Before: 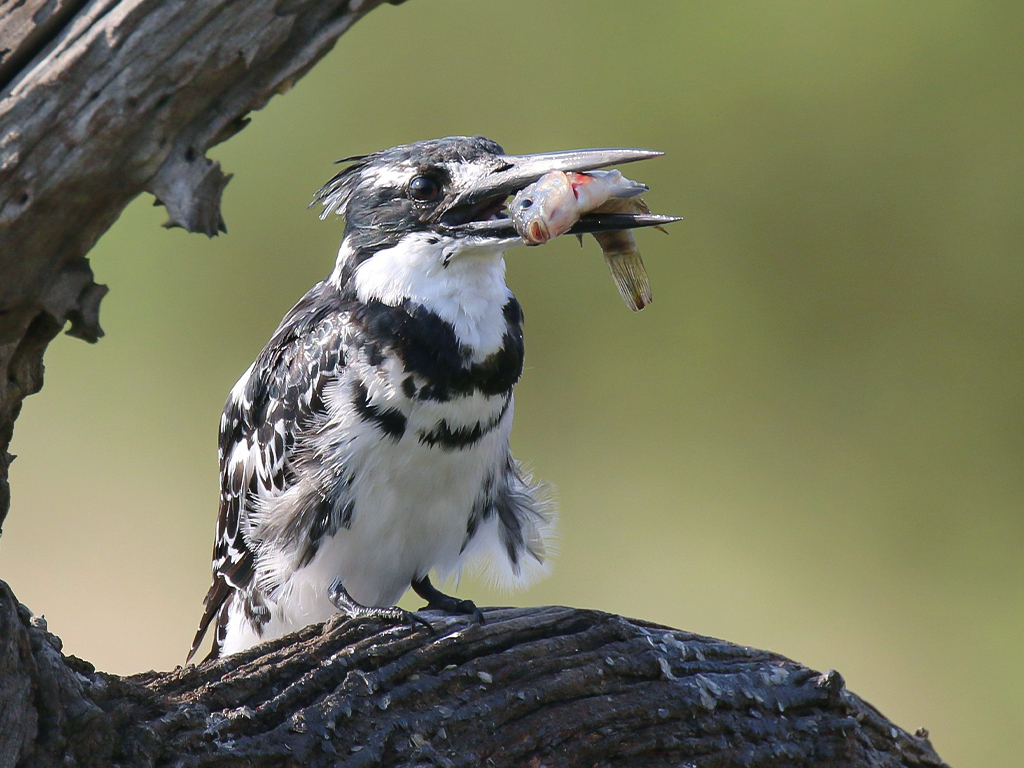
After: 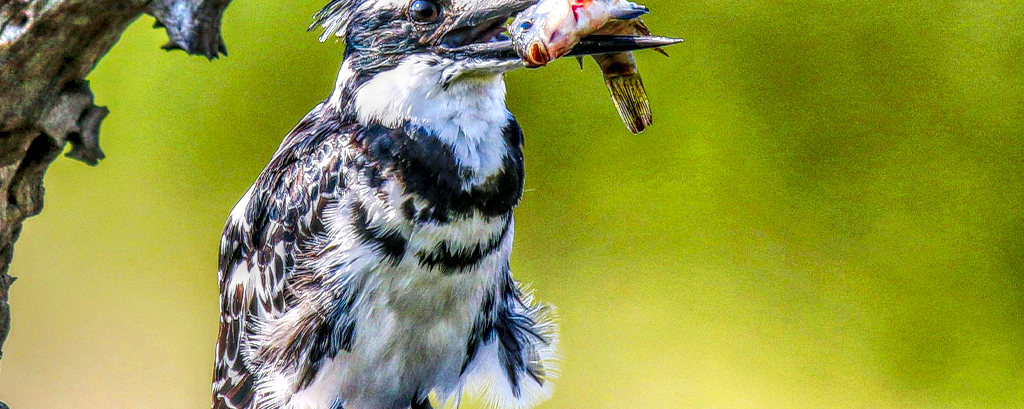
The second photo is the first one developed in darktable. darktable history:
local contrast: highlights 4%, shadows 1%, detail 299%, midtone range 0.3
shadows and highlights: shadows 51.94, highlights -28.22, soften with gaussian
color balance rgb: perceptual saturation grading › global saturation 0.154%, global vibrance 40.727%
crop and rotate: top 23.241%, bottom 23.445%
tone equalizer: -7 EV 0.152 EV, -6 EV 0.638 EV, -5 EV 1.18 EV, -4 EV 1.36 EV, -3 EV 1.13 EV, -2 EV 0.6 EV, -1 EV 0.165 EV
tone curve: curves: ch0 [(0, 0) (0.003, 0.007) (0.011, 0.009) (0.025, 0.01) (0.044, 0.012) (0.069, 0.013) (0.1, 0.014) (0.136, 0.021) (0.177, 0.038) (0.224, 0.06) (0.277, 0.099) (0.335, 0.16) (0.399, 0.227) (0.468, 0.329) (0.543, 0.45) (0.623, 0.594) (0.709, 0.756) (0.801, 0.868) (0.898, 0.971) (1, 1)], preserve colors none
filmic rgb: black relative exposure -16 EV, white relative exposure 4.93 EV, hardness 6.23, color science v6 (2022)
exposure: exposure 0.606 EV, compensate exposure bias true, compensate highlight preservation false
